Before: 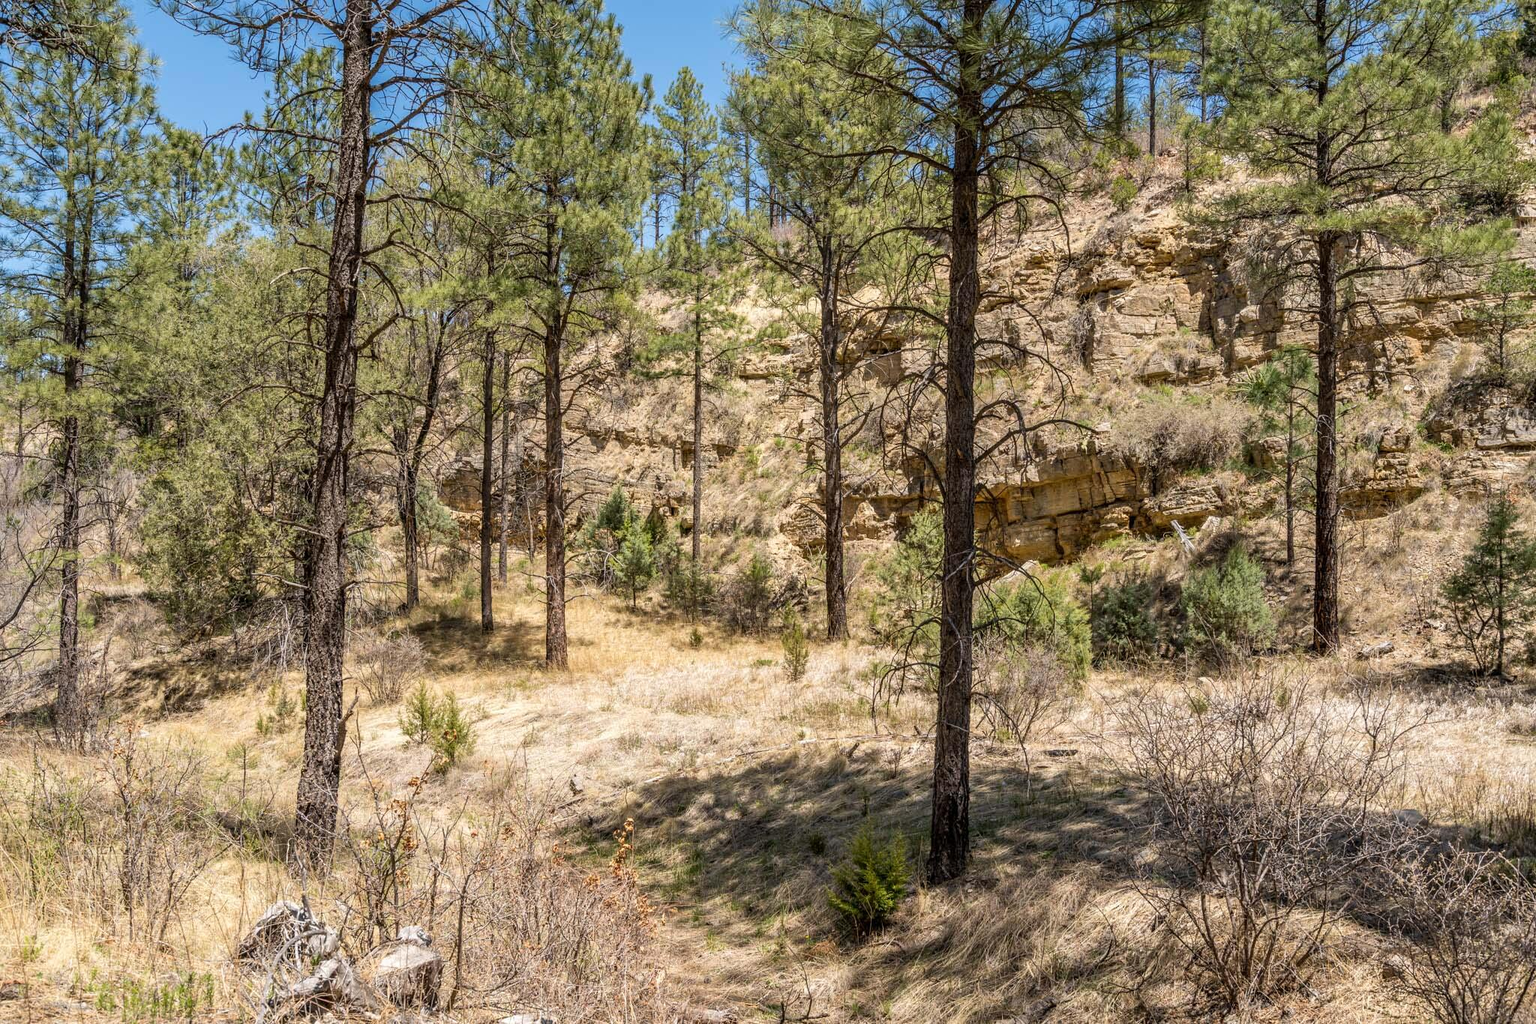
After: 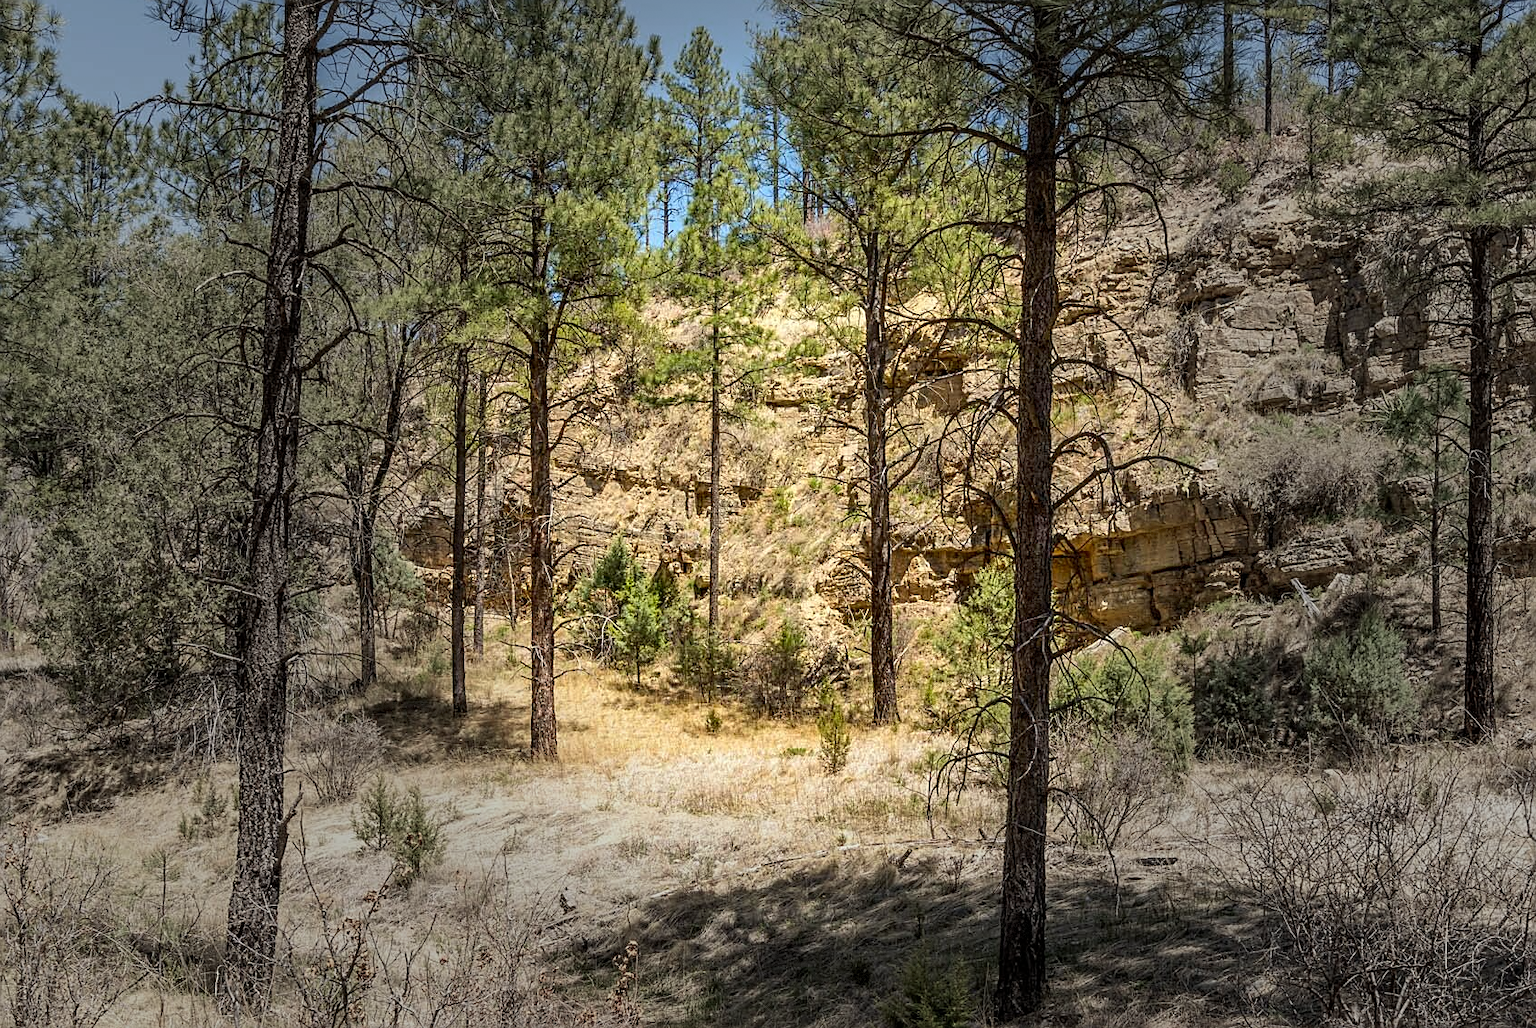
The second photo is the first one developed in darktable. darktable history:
sharpen: on, module defaults
contrast brightness saturation: contrast 0.081, saturation 0.197
color correction: highlights a* -2.61, highlights b* 2.26
vignetting: fall-off start 31.66%, fall-off radius 35.82%, center (0.037, -0.083), dithering 8-bit output
crop and rotate: left 7.177%, top 4.397%, right 10.57%, bottom 12.975%
